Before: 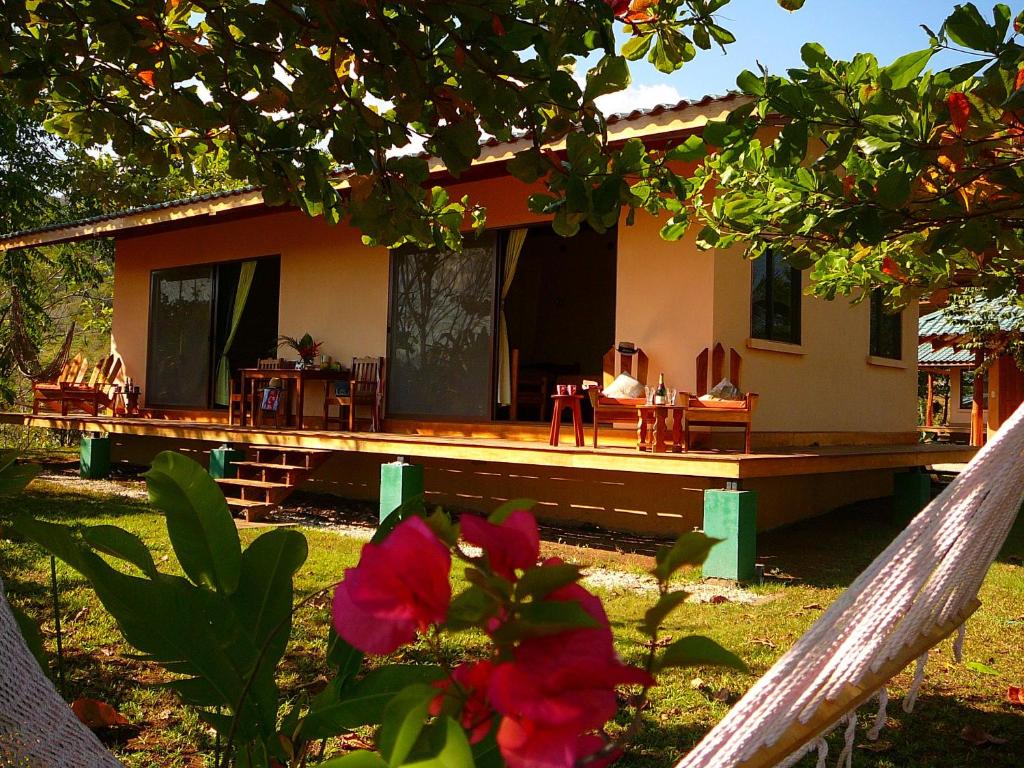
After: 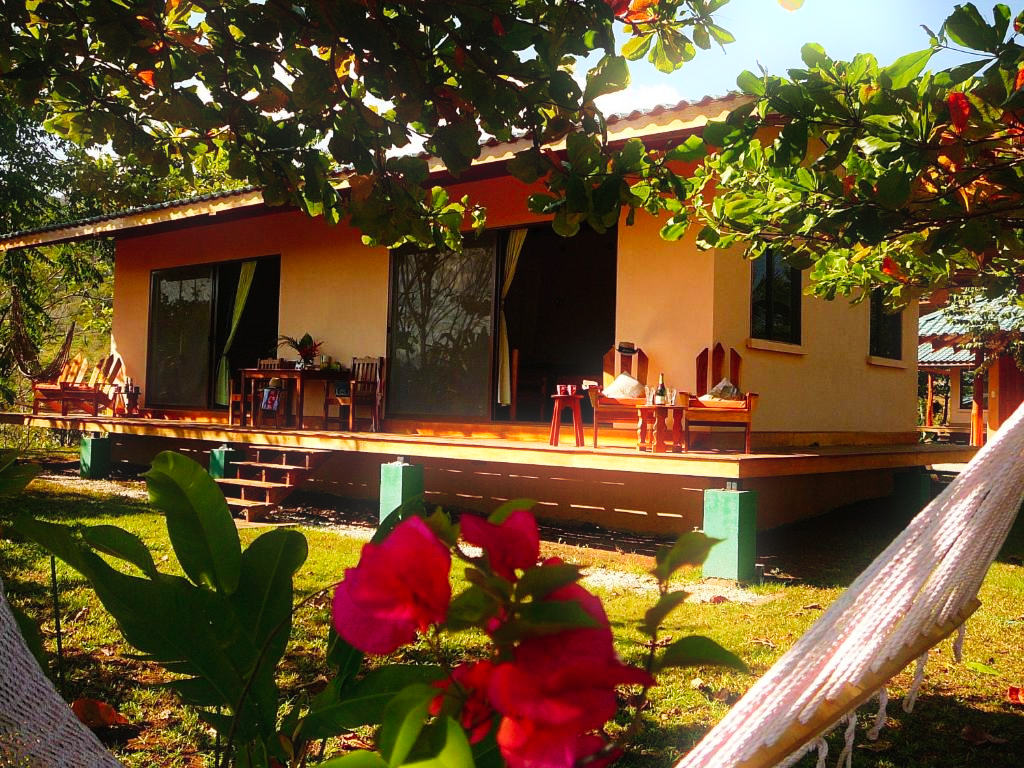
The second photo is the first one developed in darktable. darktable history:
tone curve: curves: ch0 [(0, 0) (0.003, 0.014) (0.011, 0.019) (0.025, 0.026) (0.044, 0.037) (0.069, 0.053) (0.1, 0.083) (0.136, 0.121) (0.177, 0.163) (0.224, 0.22) (0.277, 0.281) (0.335, 0.354) (0.399, 0.436) (0.468, 0.526) (0.543, 0.612) (0.623, 0.706) (0.709, 0.79) (0.801, 0.858) (0.898, 0.925) (1, 1)], preserve colors none
bloom: size 5%, threshold 95%, strength 15%
